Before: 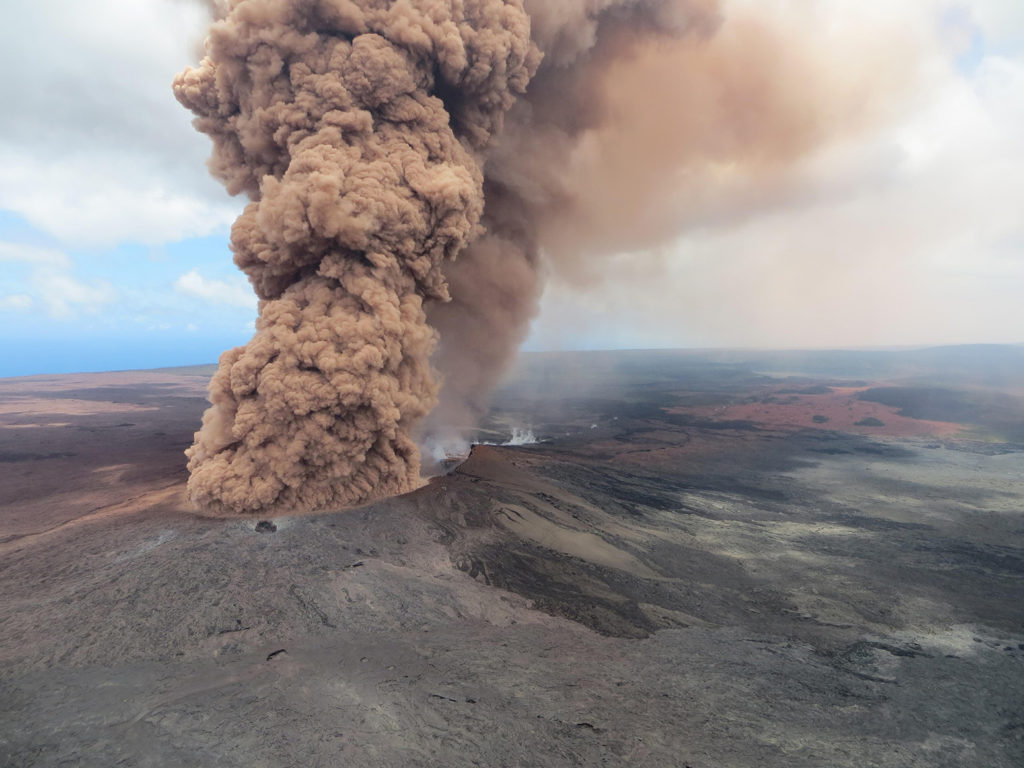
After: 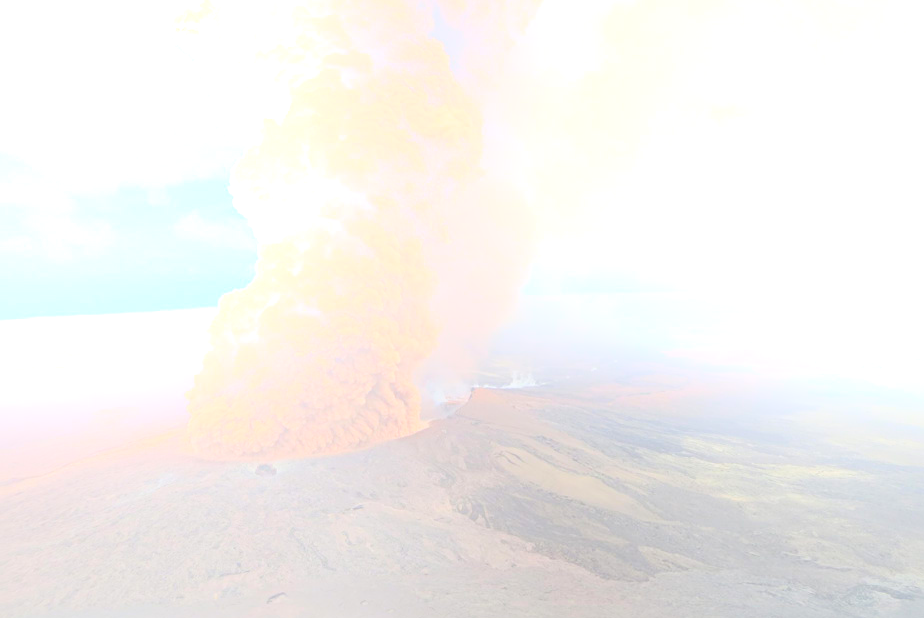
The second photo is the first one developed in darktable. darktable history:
bloom: size 25%, threshold 5%, strength 90%
crop: top 7.49%, right 9.717%, bottom 11.943%
sharpen: radius 4.883
